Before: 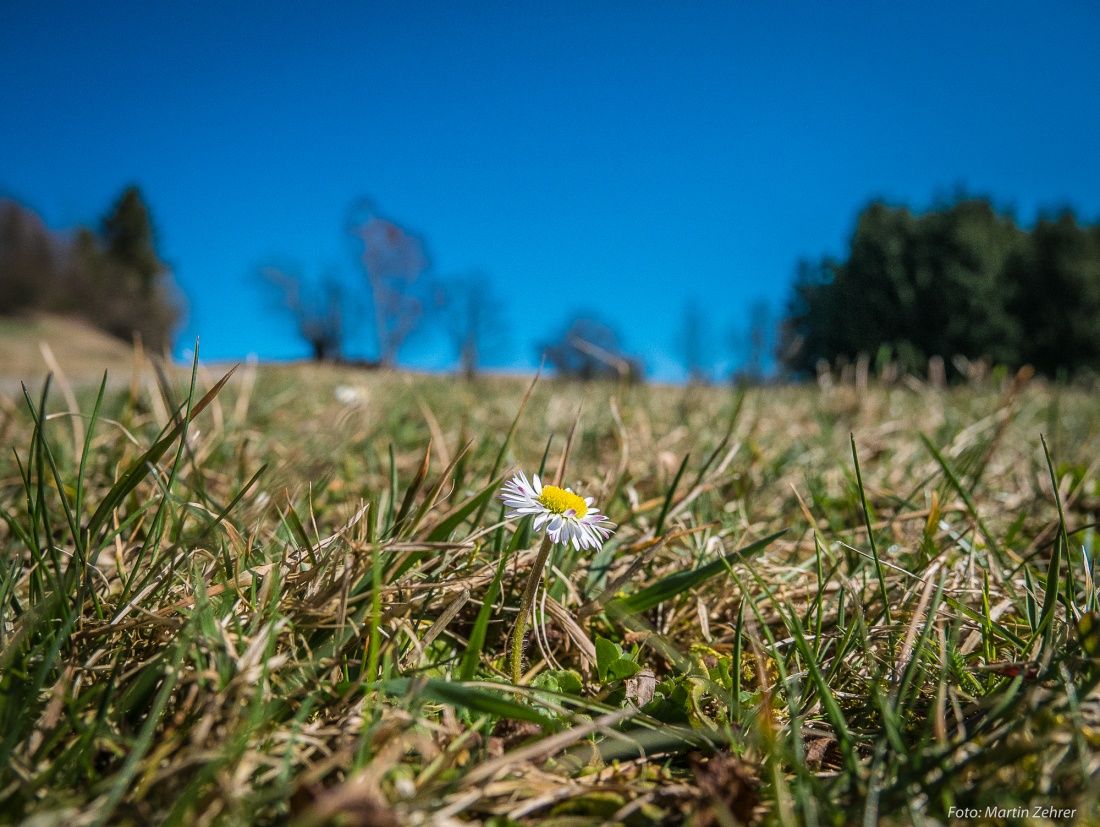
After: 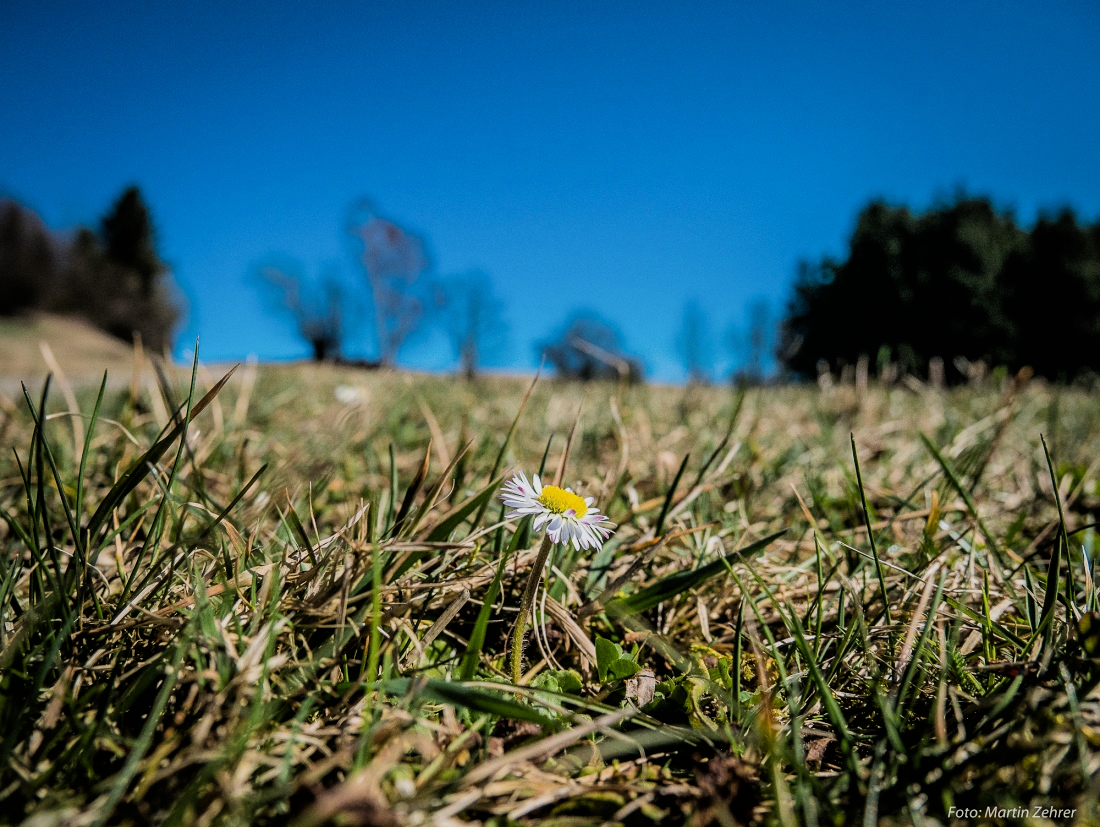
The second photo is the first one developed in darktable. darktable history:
filmic rgb: black relative exposure -5.09 EV, white relative exposure 3.99 EV, hardness 2.89, contrast 1.3
